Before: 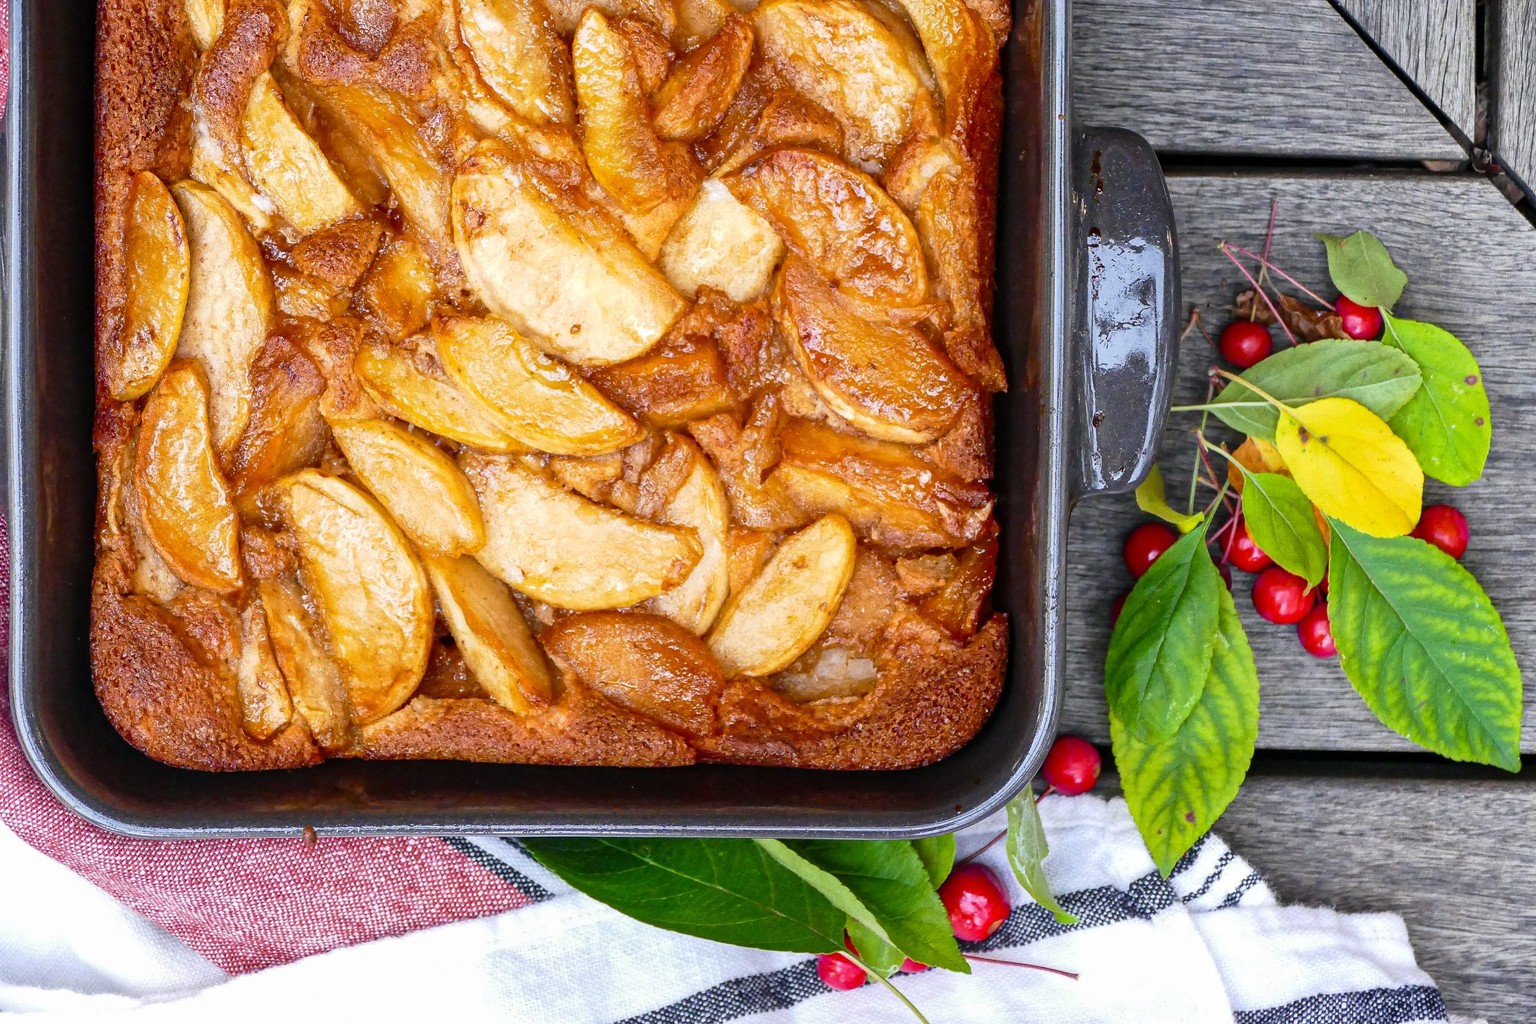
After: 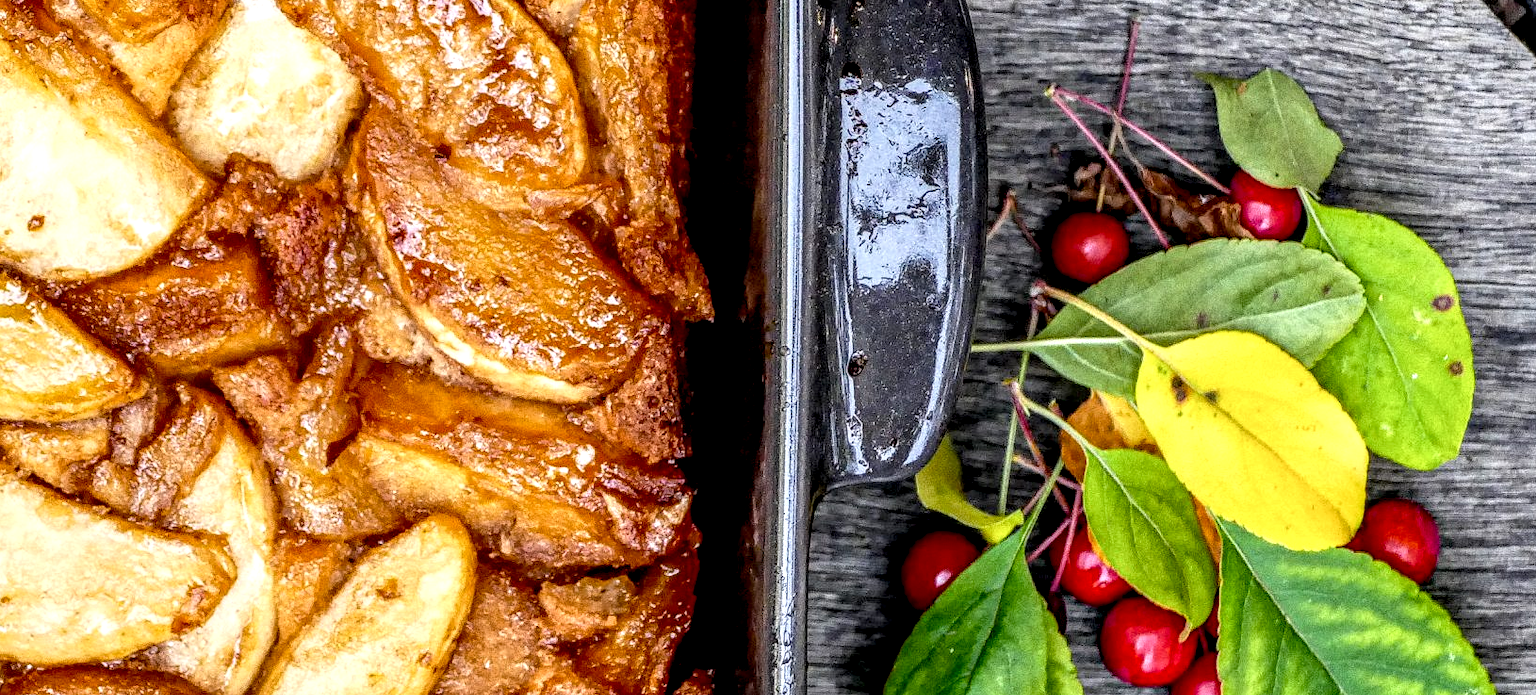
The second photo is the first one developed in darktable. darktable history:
shadows and highlights: shadows 0, highlights 40
local contrast: highlights 0%, shadows 0%, detail 182%
crop: left 36.005%, top 18.293%, right 0.31%, bottom 38.444%
exposure: black level correction 0.009, compensate highlight preservation false
rgb curve: curves: ch0 [(0, 0) (0.136, 0.078) (0.262, 0.245) (0.414, 0.42) (1, 1)], compensate middle gray true, preserve colors basic power
